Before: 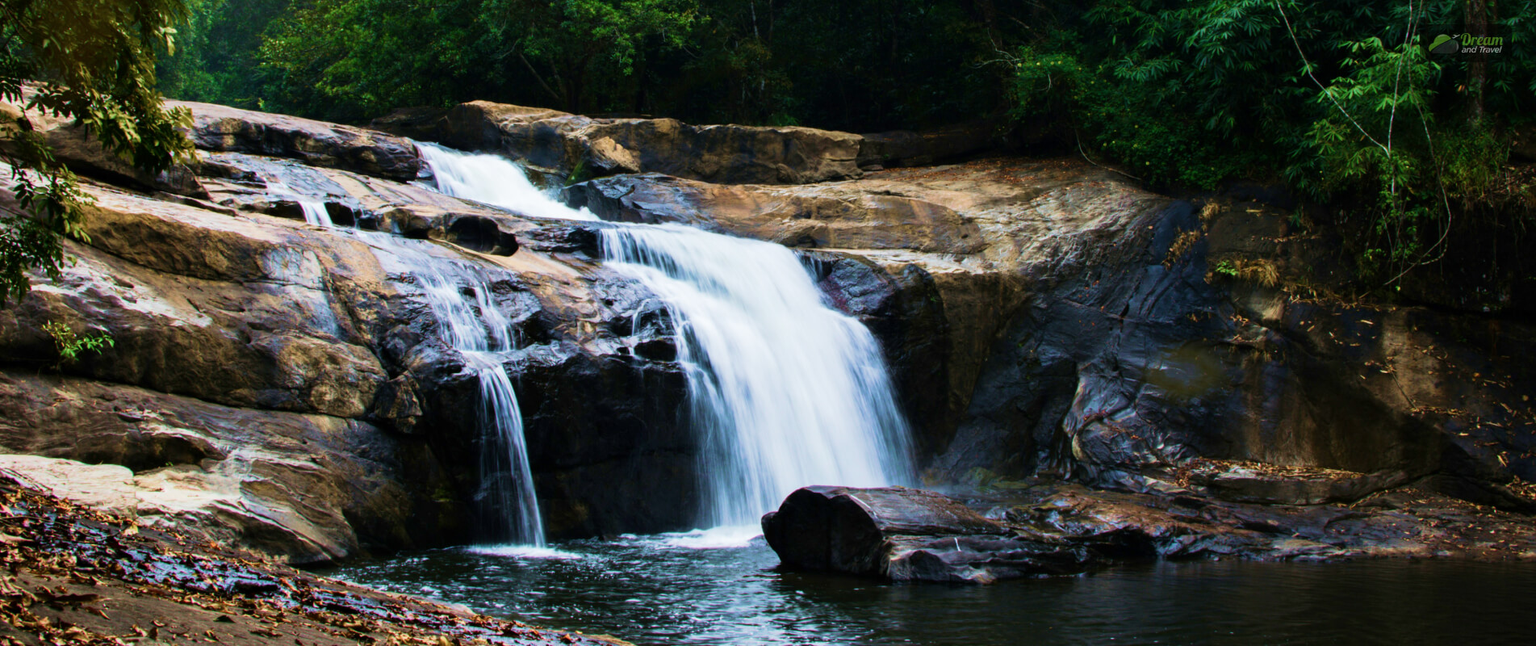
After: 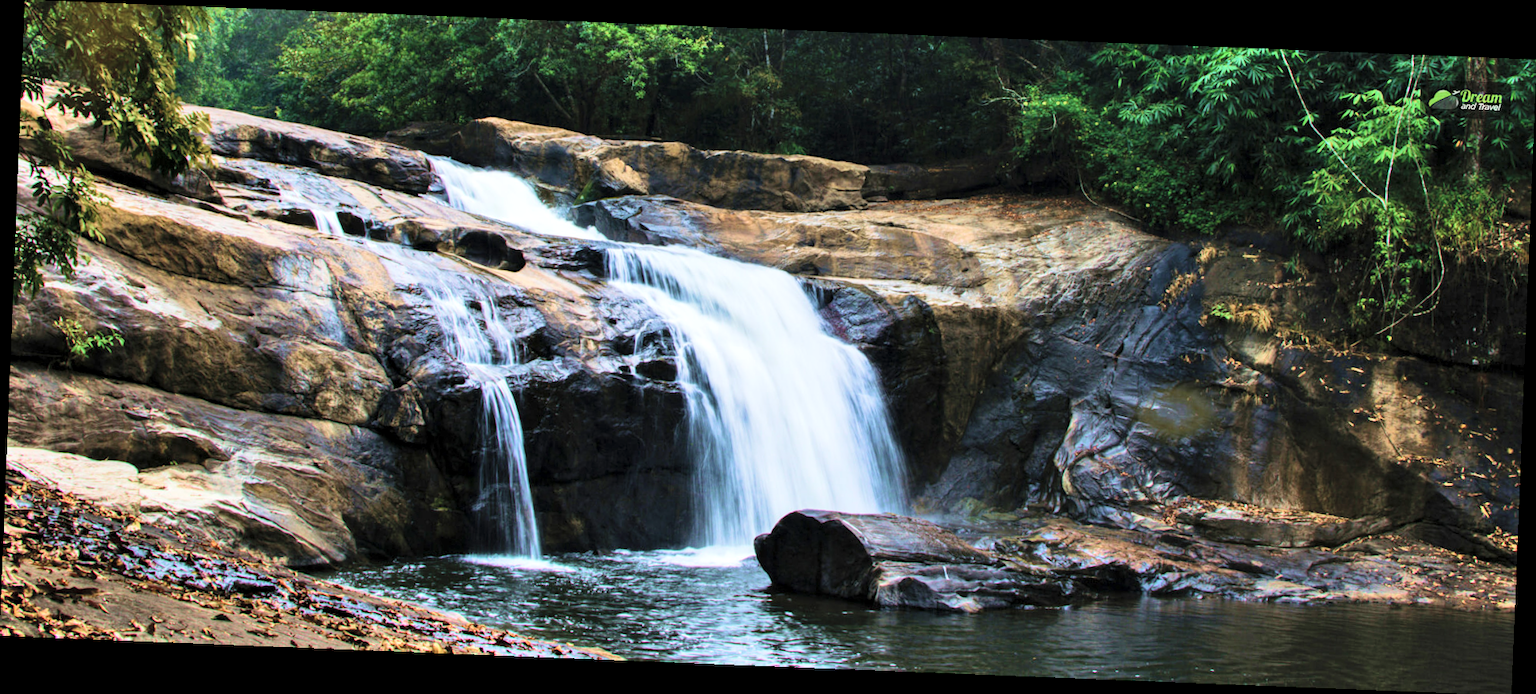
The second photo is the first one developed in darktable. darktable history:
shadows and highlights: shadows color adjustment 97.66%, soften with gaussian
contrast brightness saturation: contrast 0.14, brightness 0.21
rotate and perspective: rotation 2.27°, automatic cropping off
local contrast: highlights 100%, shadows 100%, detail 131%, midtone range 0.2
